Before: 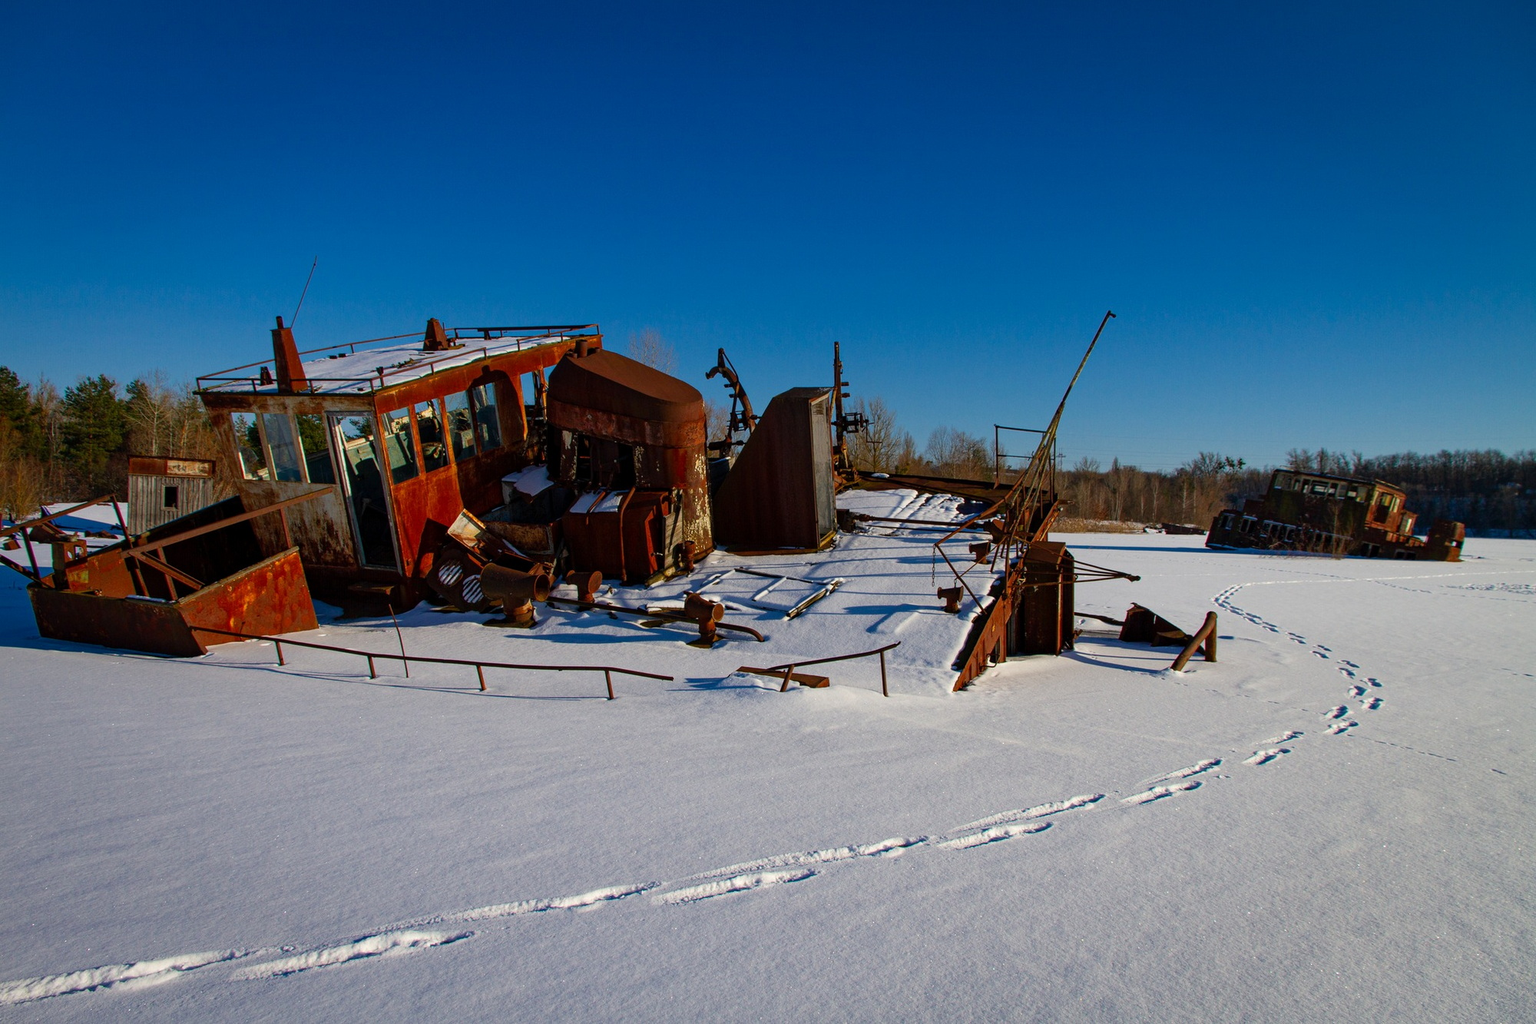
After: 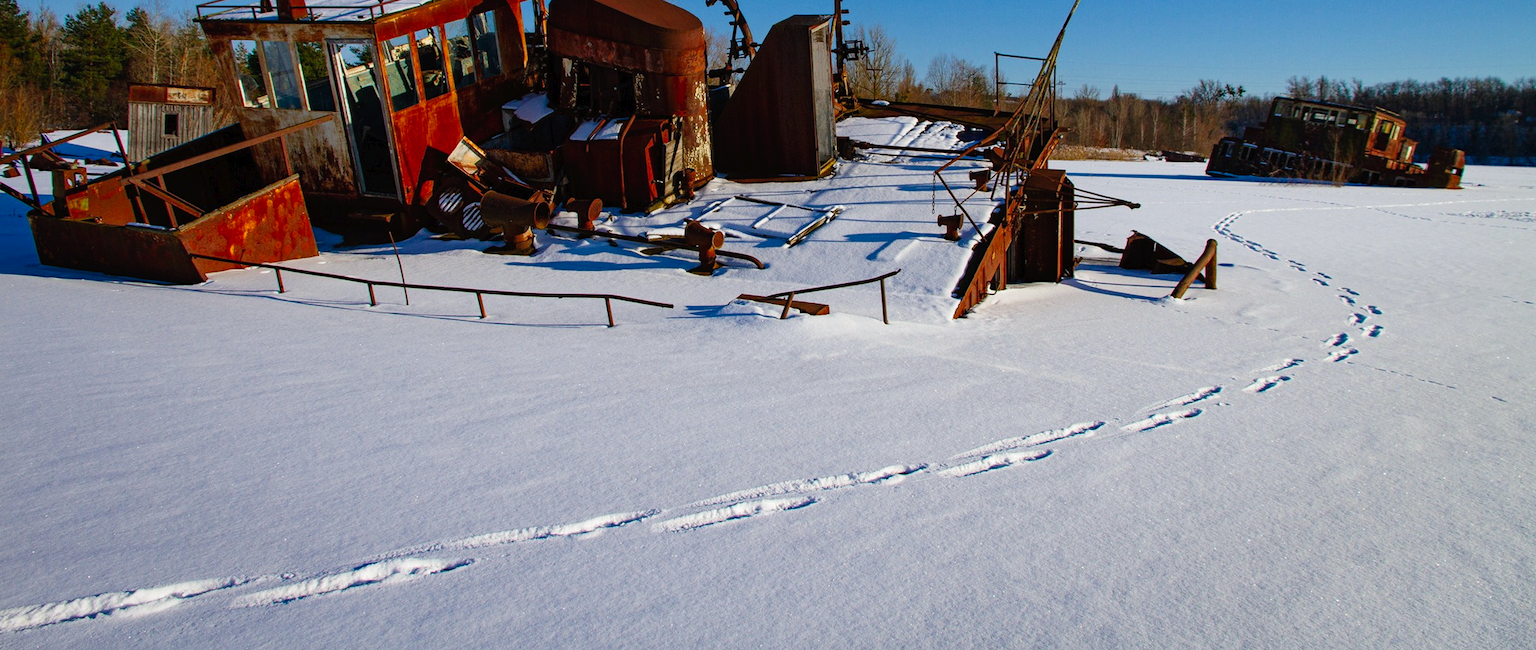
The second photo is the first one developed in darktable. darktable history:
tone curve: curves: ch0 [(0, 0) (0.003, 0.019) (0.011, 0.019) (0.025, 0.026) (0.044, 0.043) (0.069, 0.066) (0.1, 0.095) (0.136, 0.133) (0.177, 0.181) (0.224, 0.233) (0.277, 0.302) (0.335, 0.375) (0.399, 0.452) (0.468, 0.532) (0.543, 0.609) (0.623, 0.695) (0.709, 0.775) (0.801, 0.865) (0.898, 0.932) (1, 1)], preserve colors none
crop and rotate: top 36.435%
white balance: red 0.98, blue 1.034
